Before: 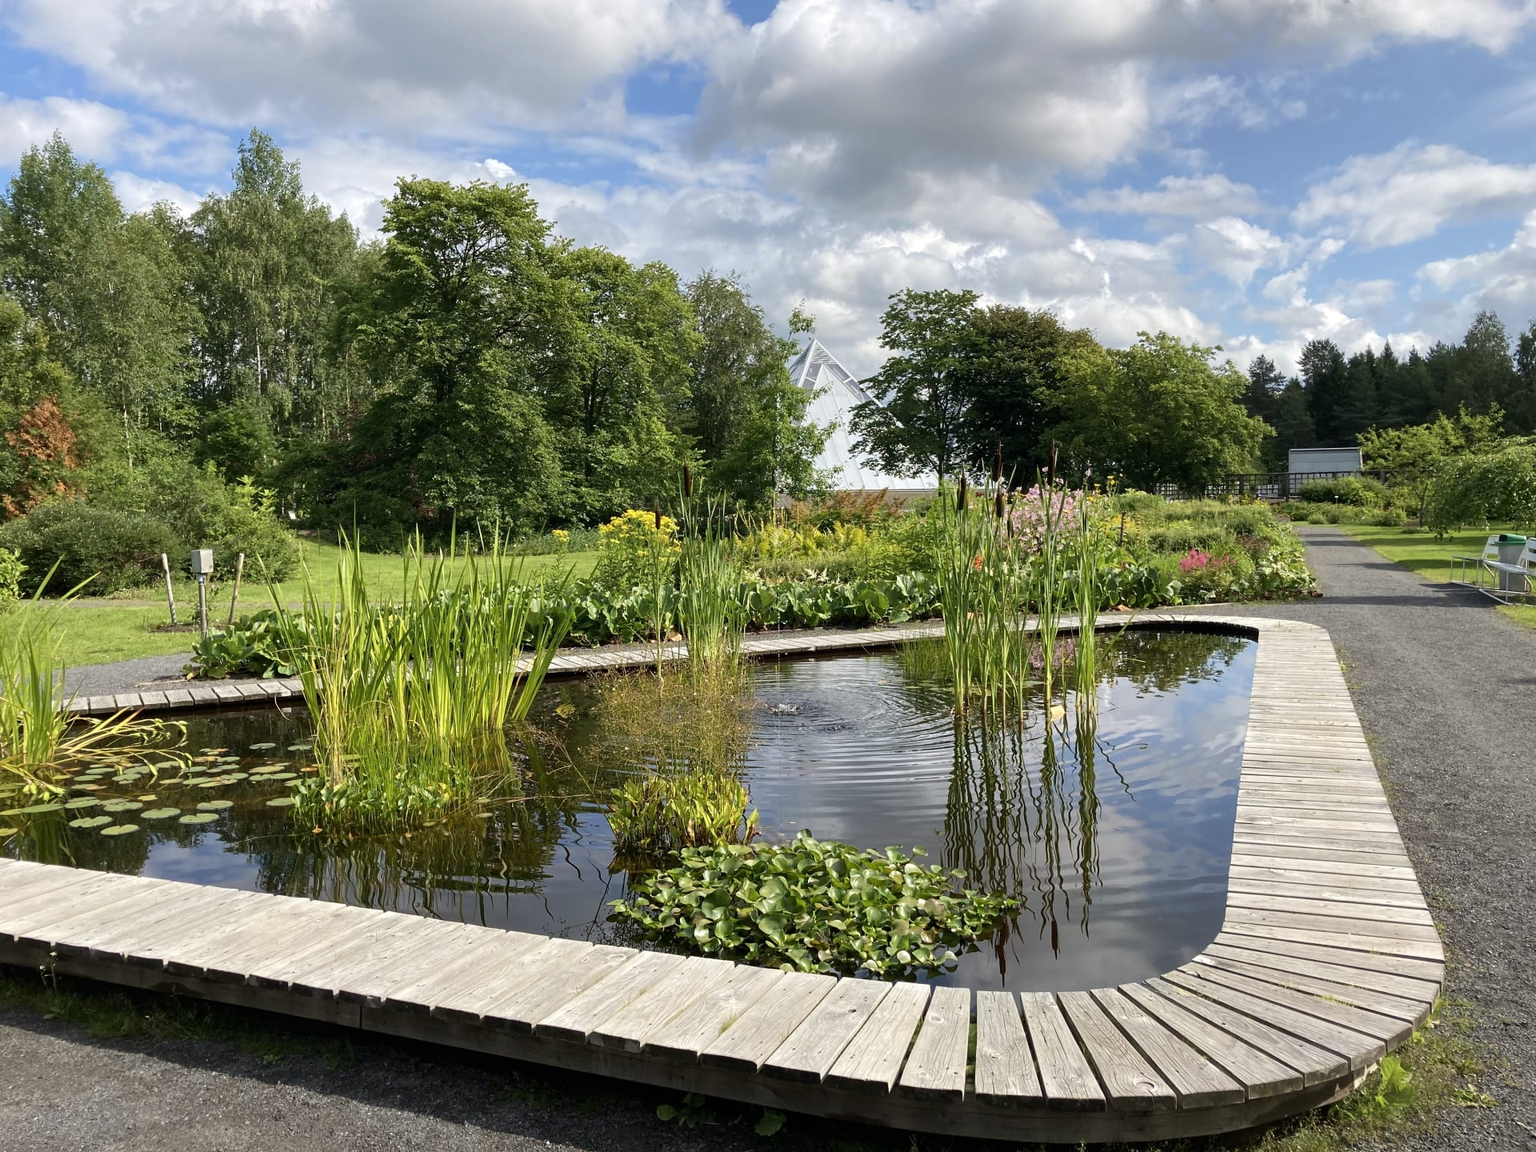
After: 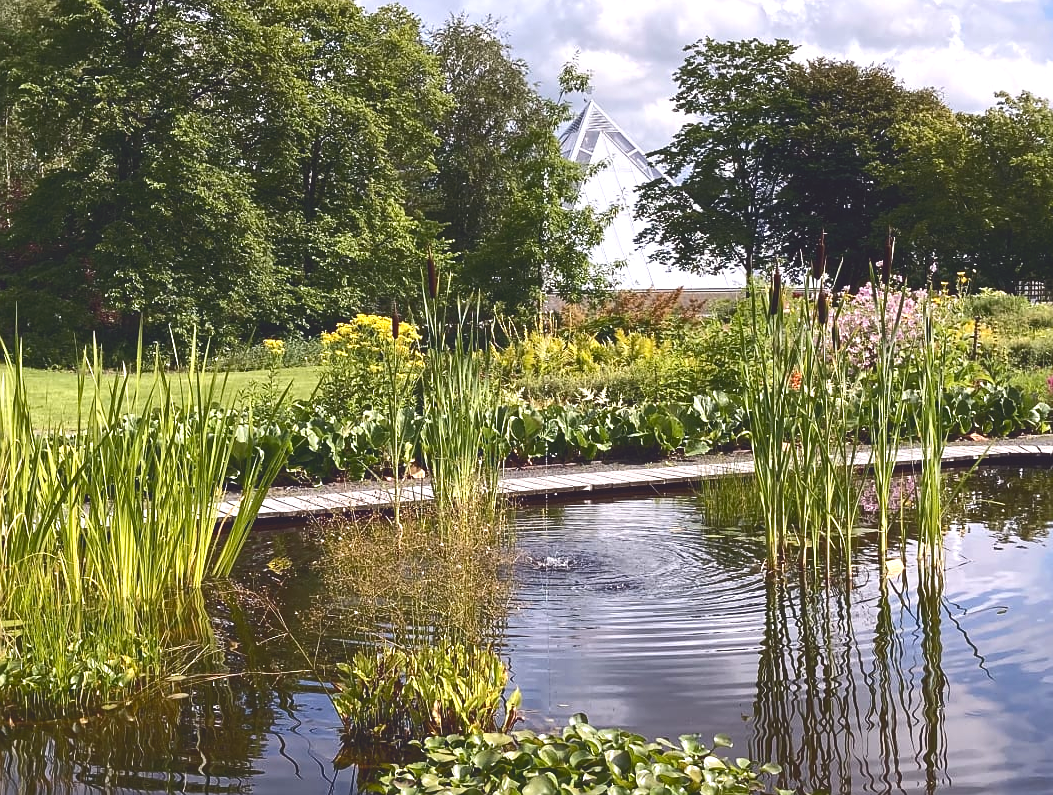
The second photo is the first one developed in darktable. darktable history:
exposure: exposure 0.6 EV, compensate highlight preservation false
crop and rotate: left 22.271%, top 22.437%, right 22.837%, bottom 22.318%
sharpen: radius 0.991
tone curve: curves: ch0 [(0, 0.142) (0.384, 0.314) (0.752, 0.711) (0.991, 0.95)]; ch1 [(0.006, 0.129) (0.346, 0.384) (1, 1)]; ch2 [(0.003, 0.057) (0.261, 0.248) (1, 1)], color space Lab, independent channels, preserve colors none
contrast brightness saturation: saturation -0.165
